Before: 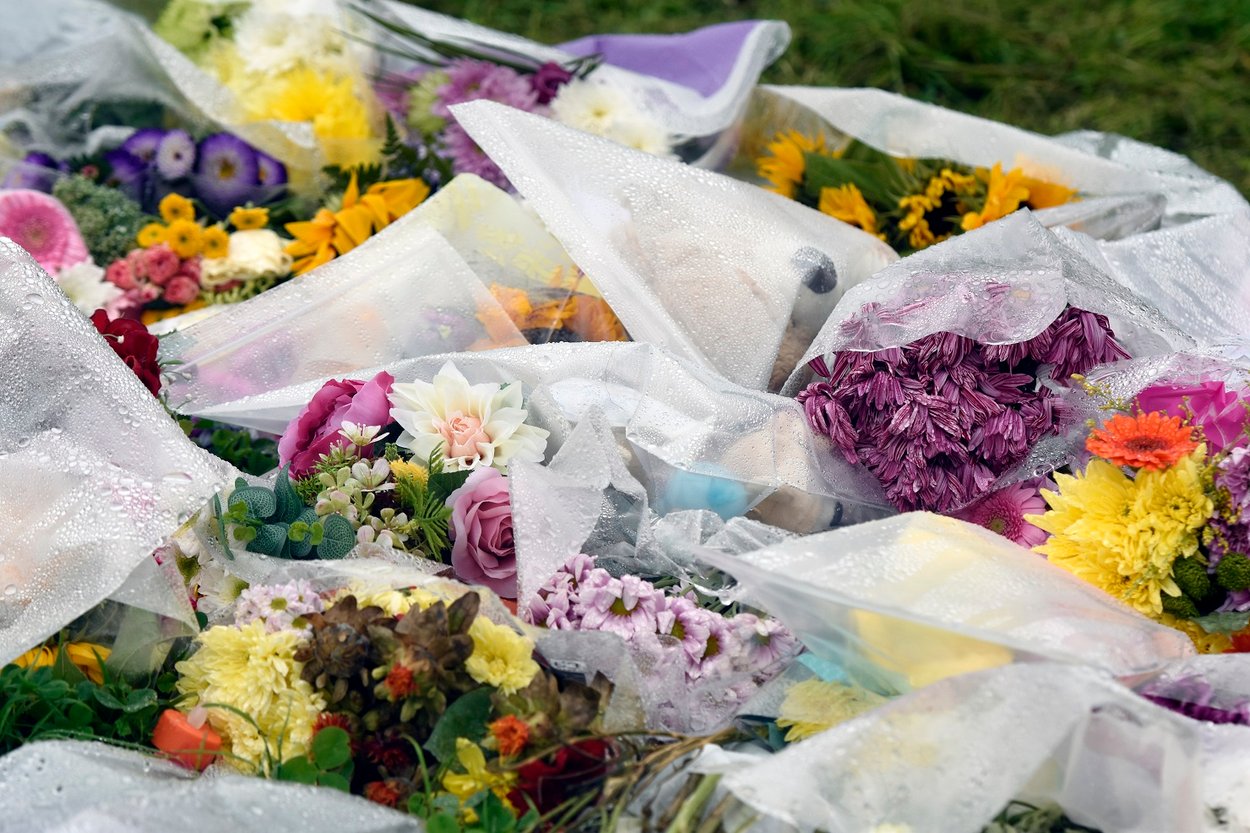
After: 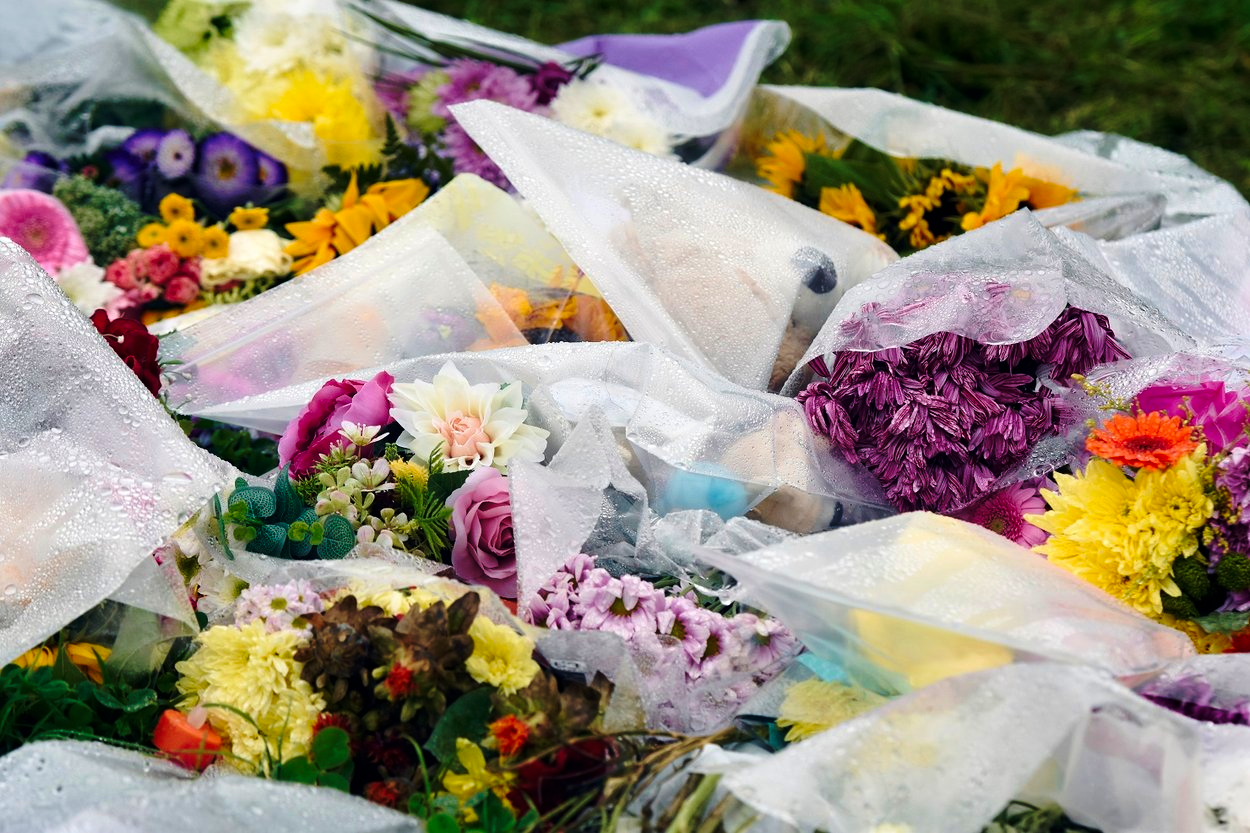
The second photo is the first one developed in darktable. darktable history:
base curve: curves: ch0 [(0, 0) (0.073, 0.04) (0.157, 0.139) (0.492, 0.492) (0.758, 0.758) (1, 1)], preserve colors none
velvia: on, module defaults
